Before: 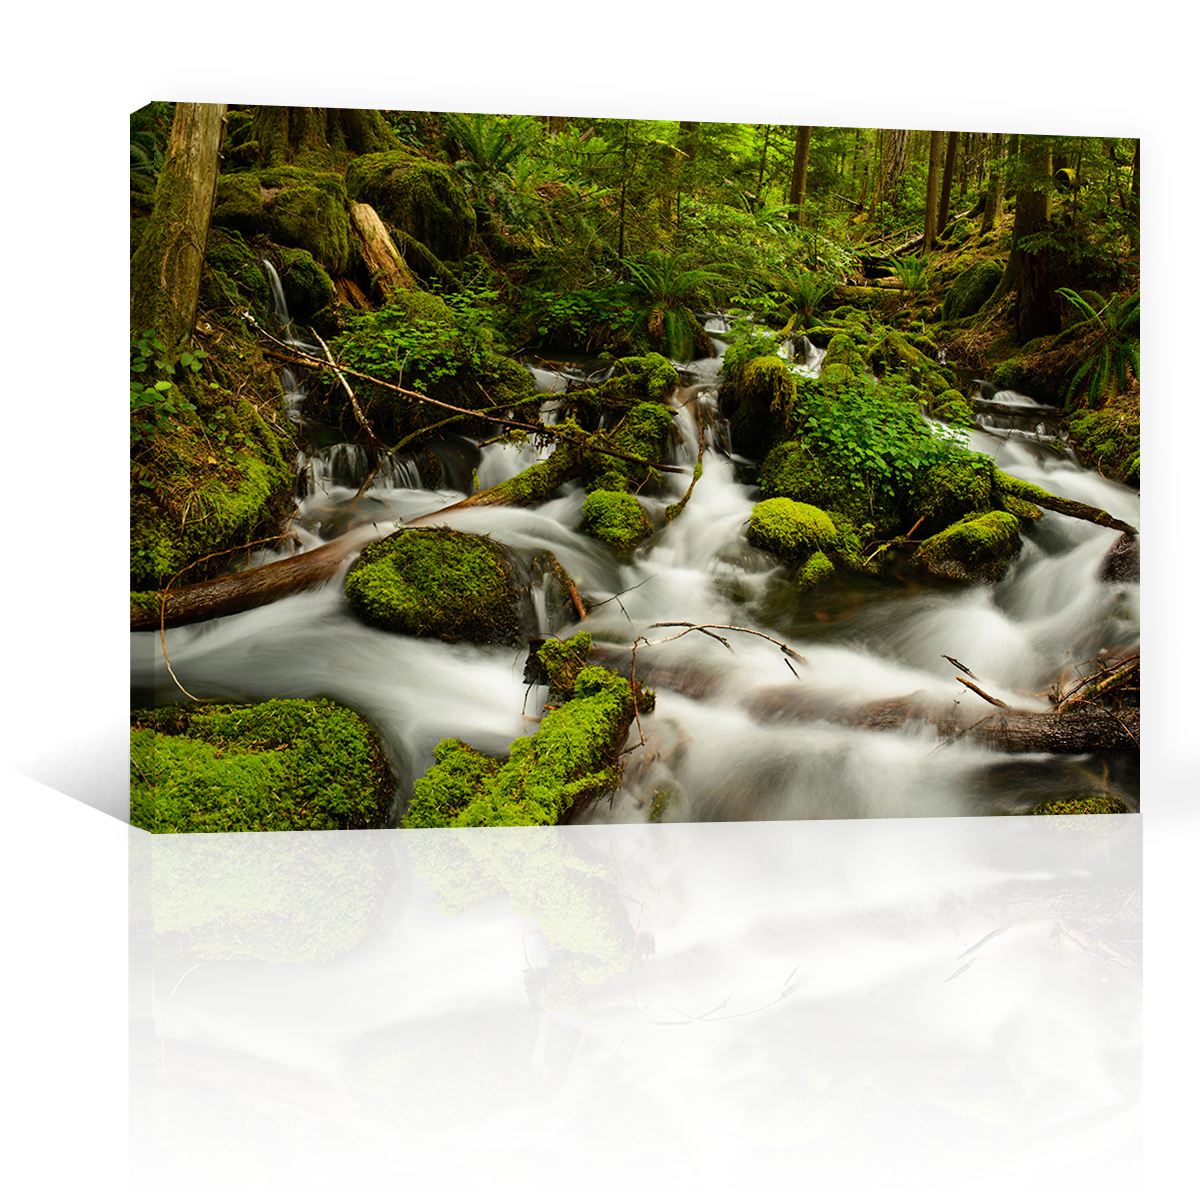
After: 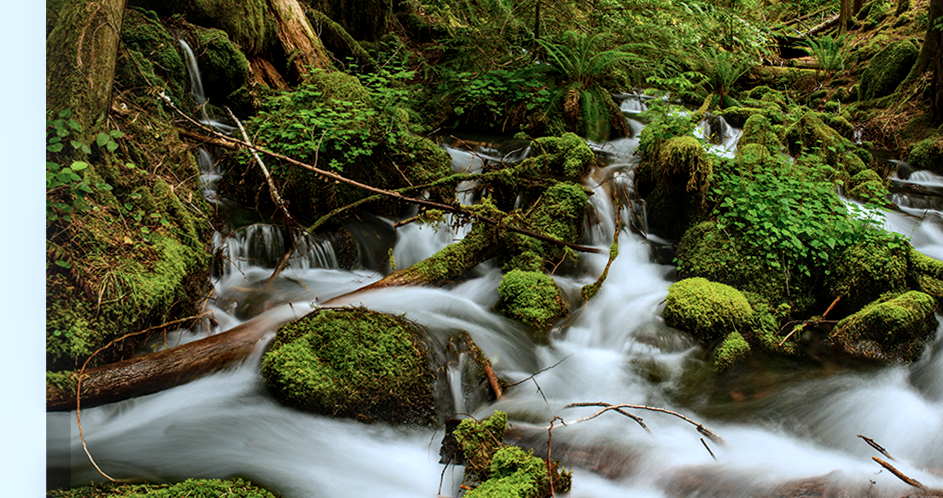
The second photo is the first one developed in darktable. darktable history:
local contrast: on, module defaults
crop: left 7.036%, top 18.398%, right 14.379%, bottom 40.043%
color correction: highlights a* -2.24, highlights b* -18.1
